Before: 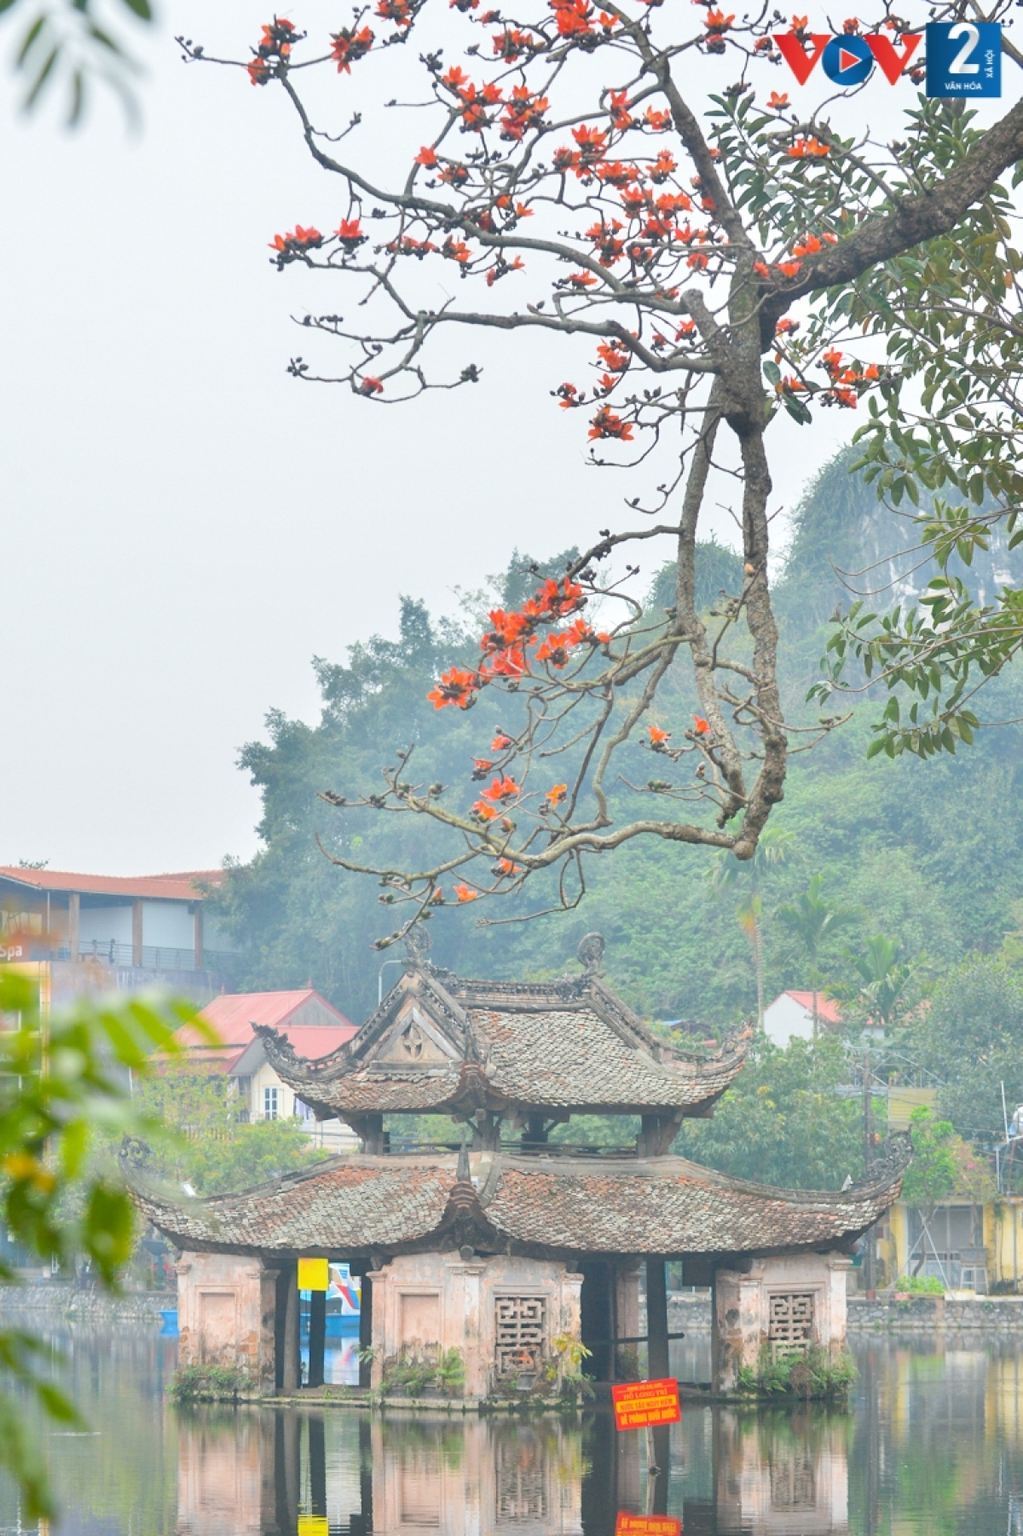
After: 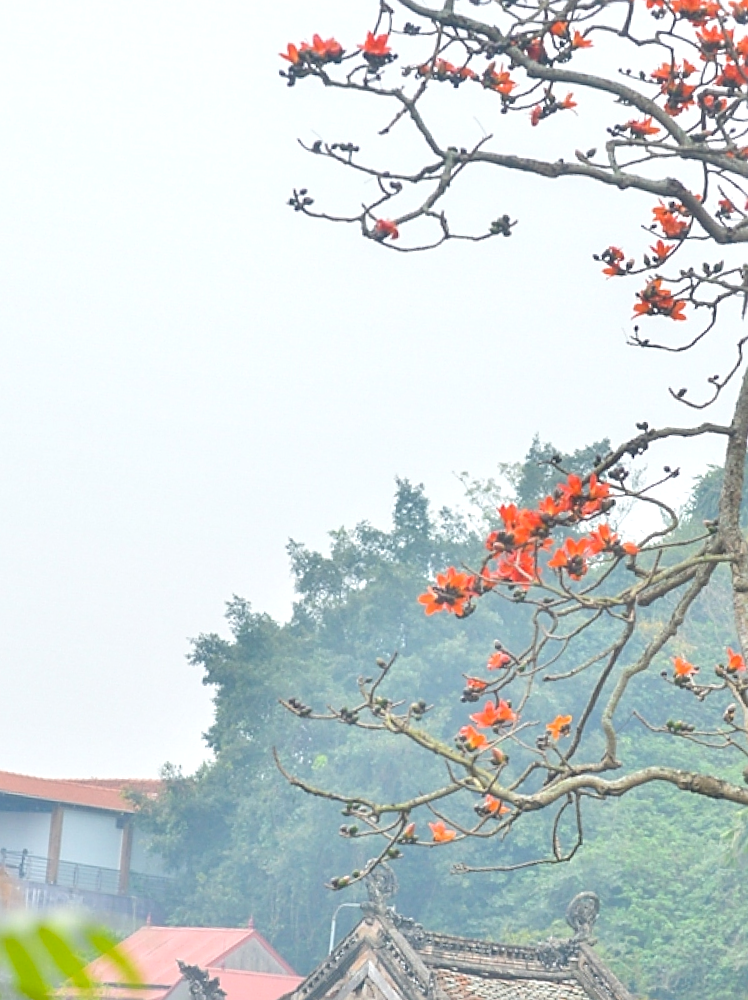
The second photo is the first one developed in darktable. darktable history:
crop and rotate: angle -5.1°, left 2.138%, top 6.696%, right 27.4%, bottom 30.572%
exposure: black level correction 0.007, exposure 0.159 EV, compensate exposure bias true, compensate highlight preservation false
local contrast: detail 109%
sharpen: on, module defaults
